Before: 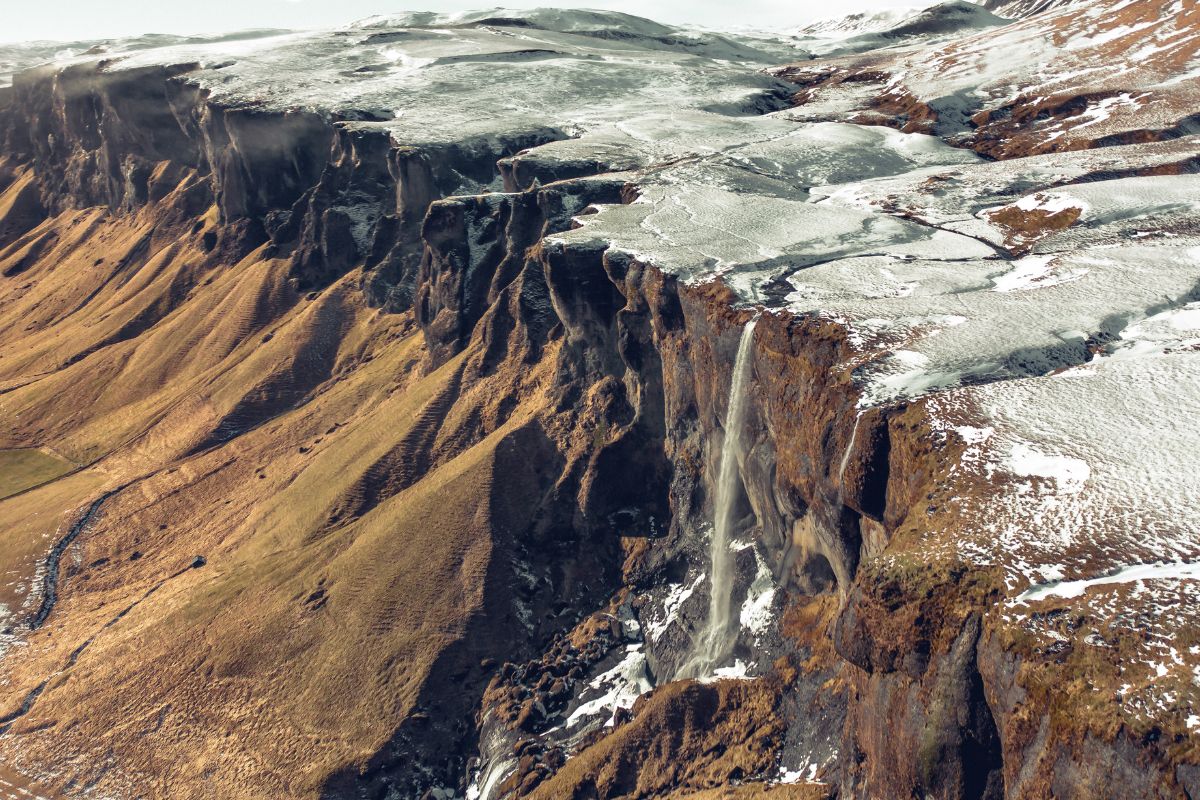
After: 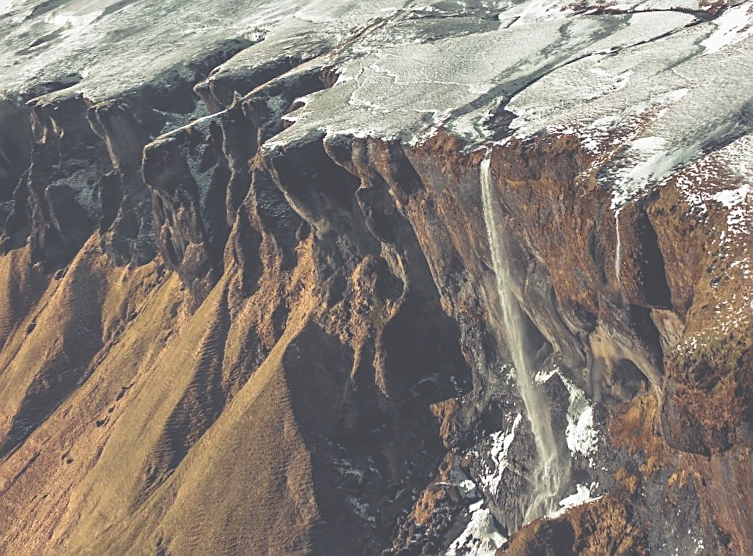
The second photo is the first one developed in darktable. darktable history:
exposure: black level correction -0.063, exposure -0.049 EV, compensate highlight preservation false
crop and rotate: angle 18.37°, left 6.731%, right 4.055%, bottom 1.125%
sharpen: on, module defaults
